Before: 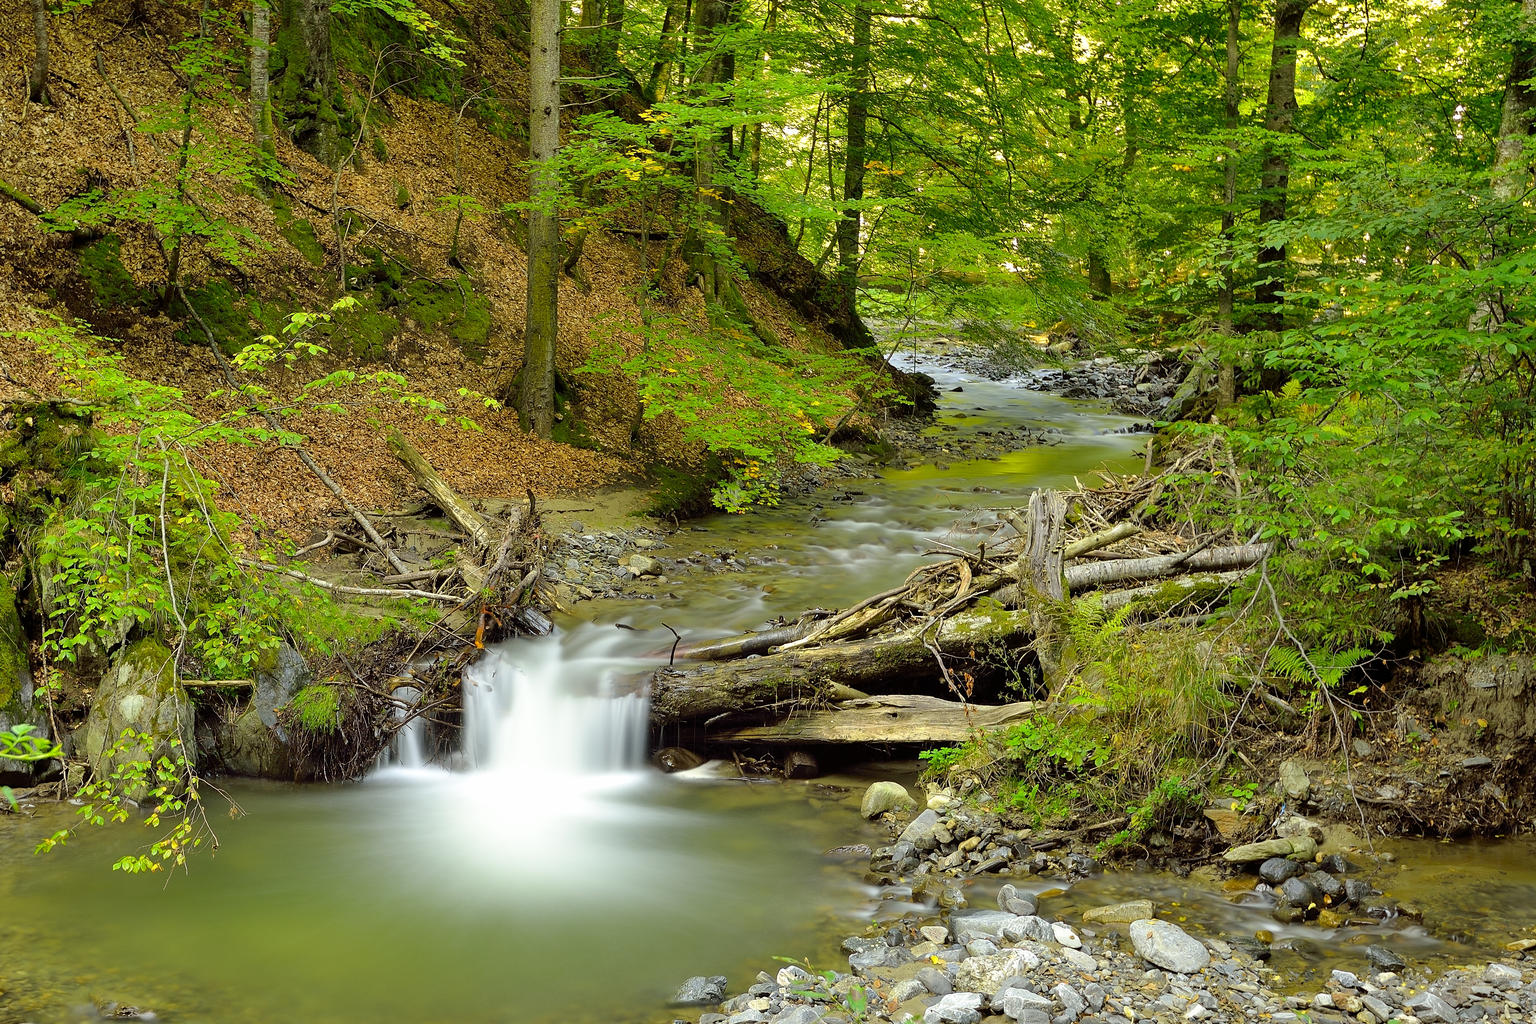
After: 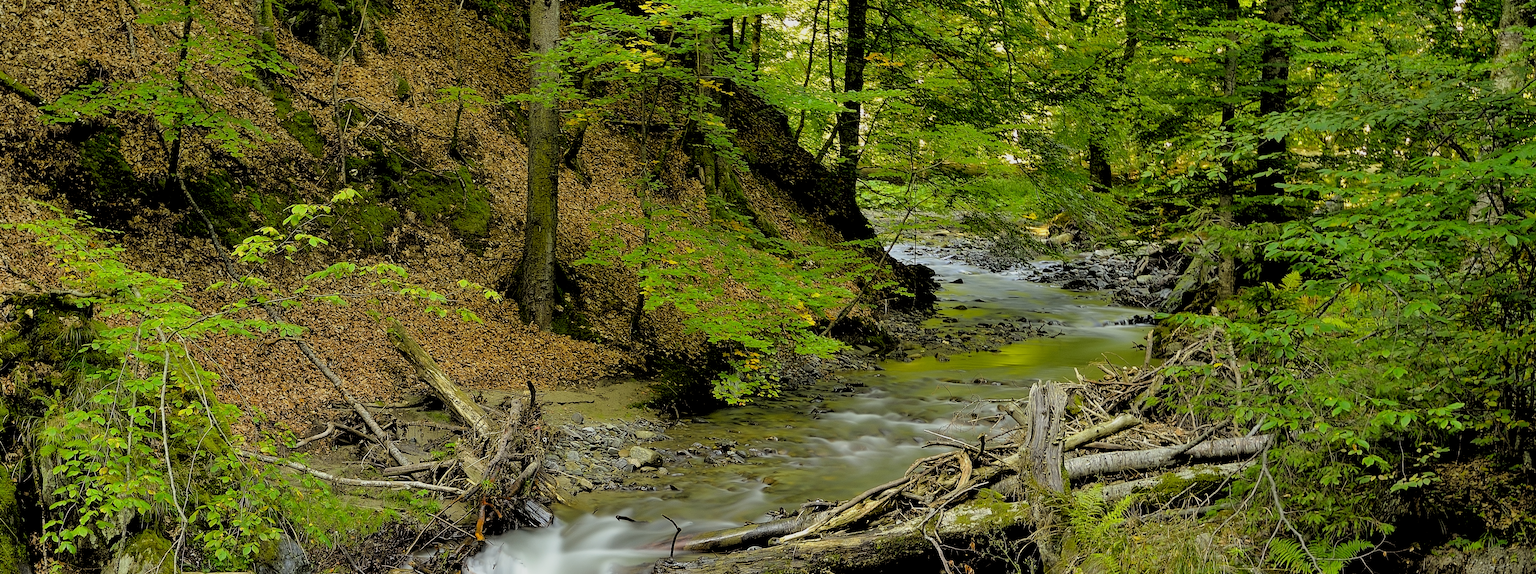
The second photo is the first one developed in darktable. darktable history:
rgb levels: levels [[0.029, 0.461, 0.922], [0, 0.5, 1], [0, 0.5, 1]]
crop and rotate: top 10.605%, bottom 33.274%
exposure: exposure -0.492 EV, compensate highlight preservation false
